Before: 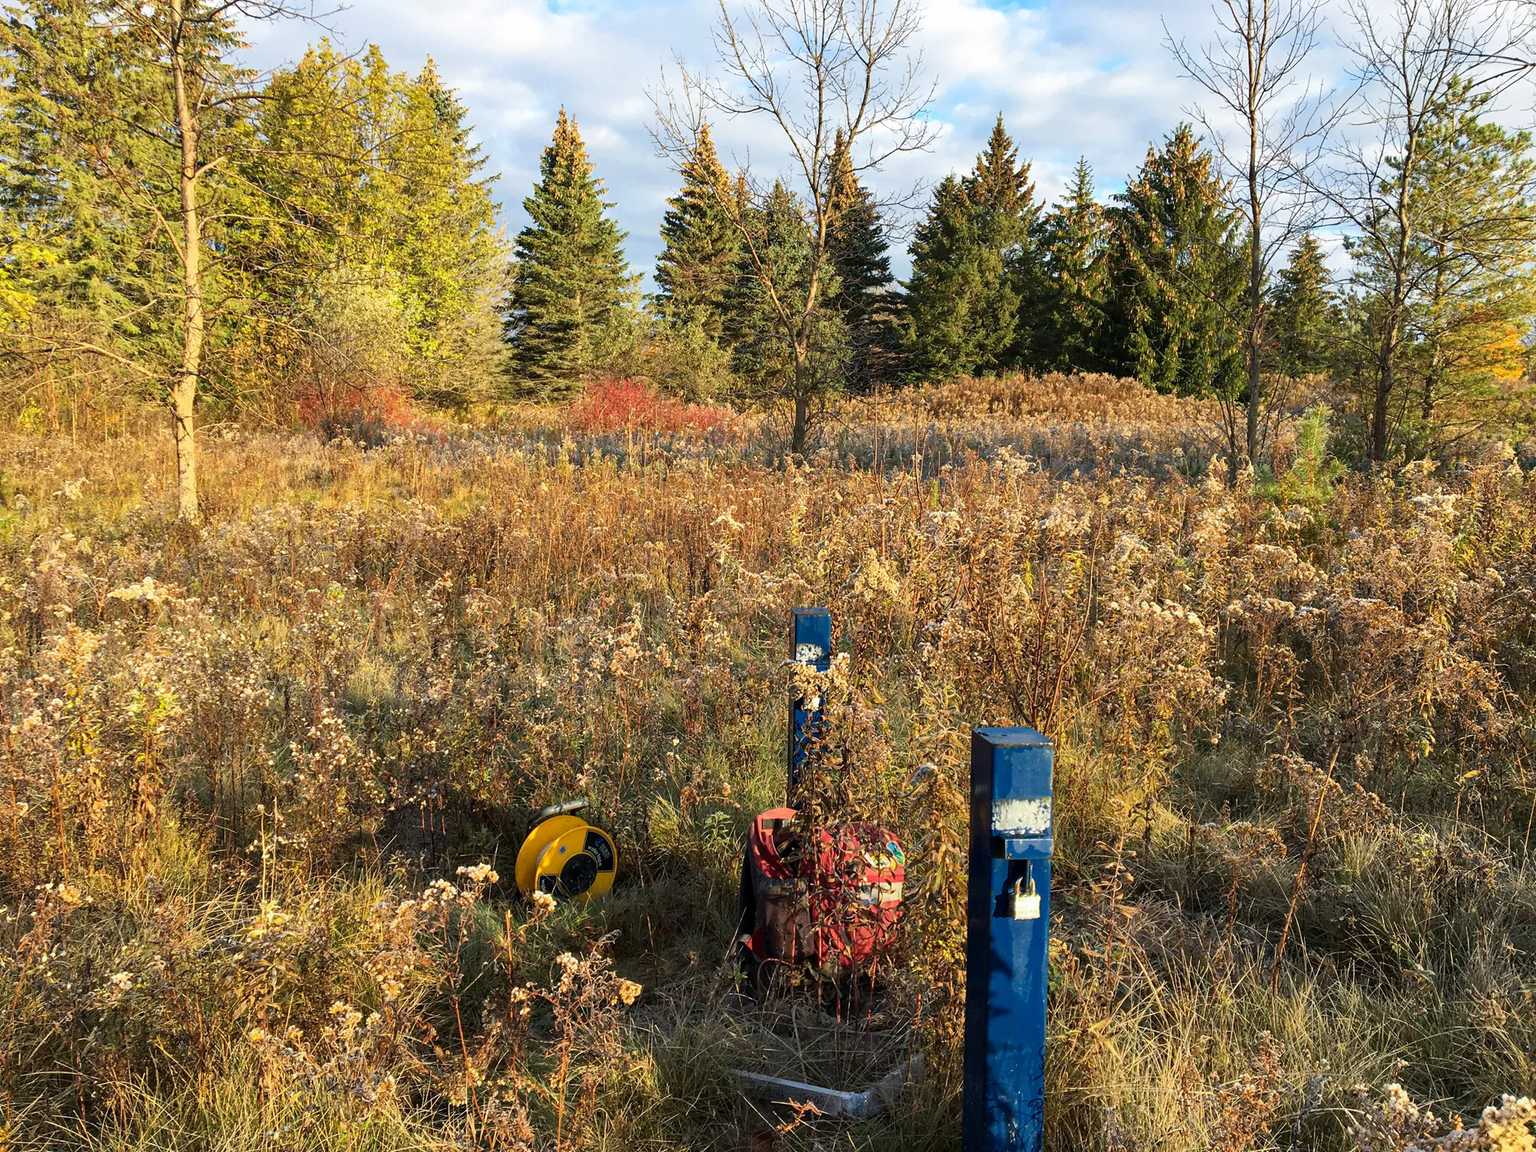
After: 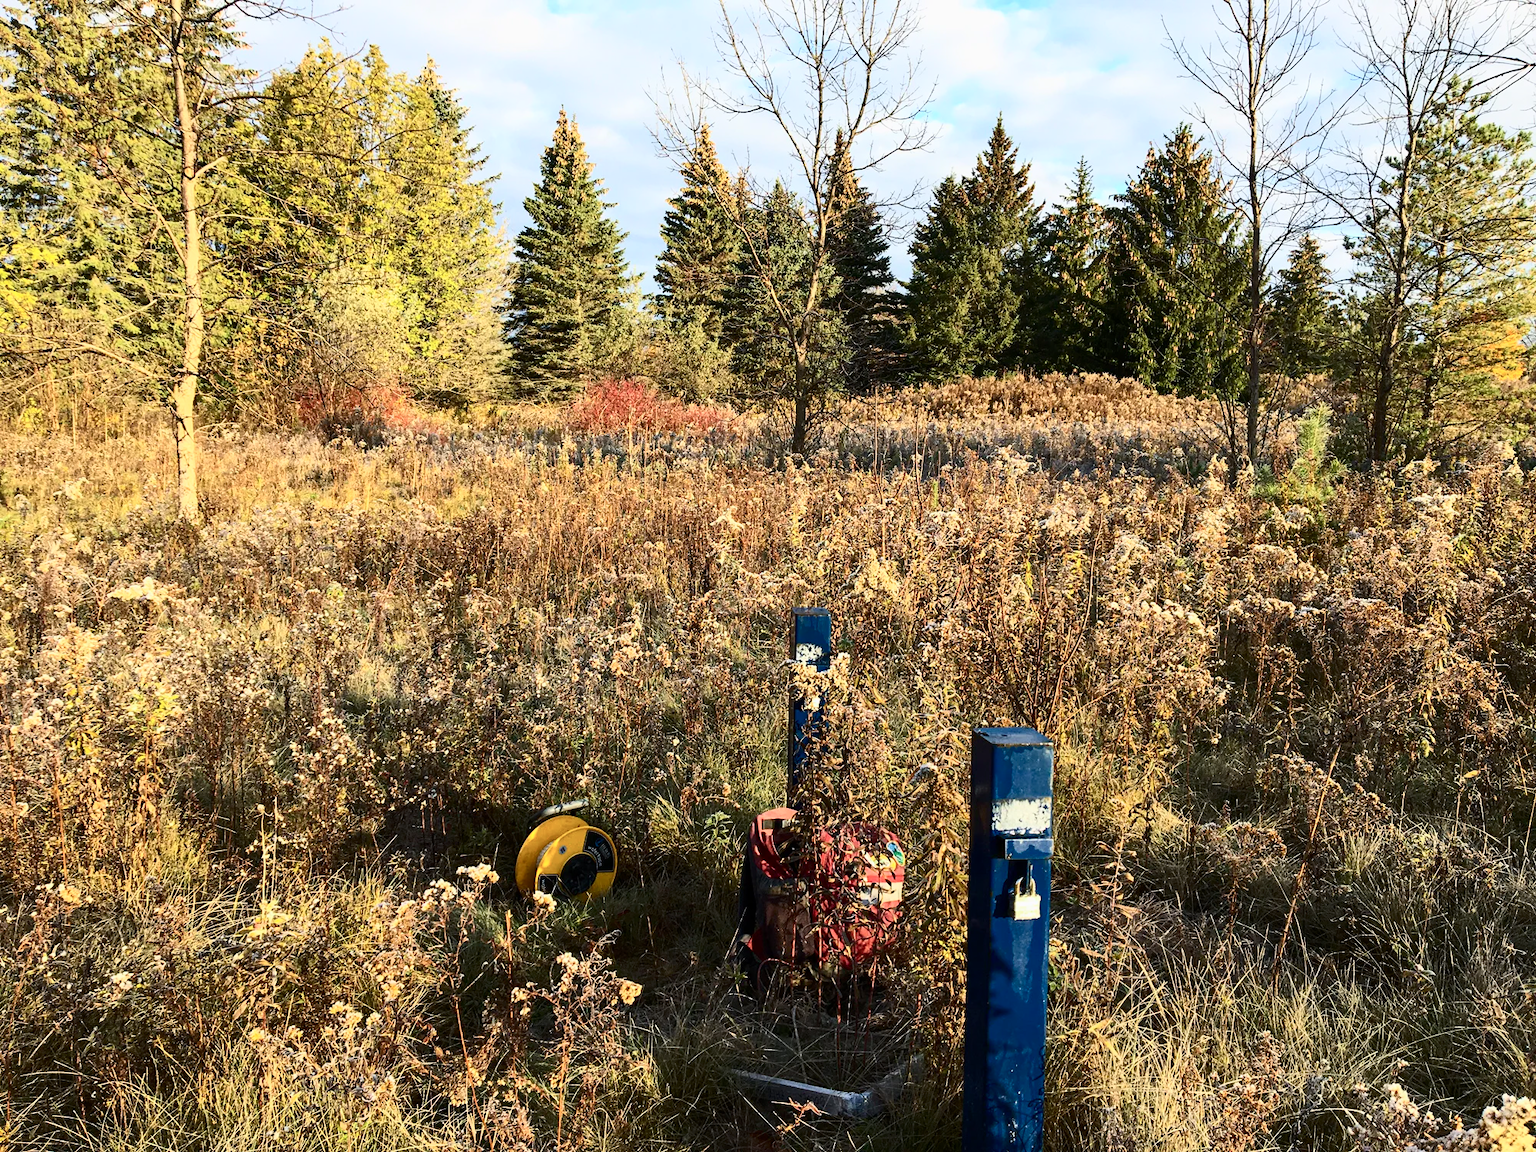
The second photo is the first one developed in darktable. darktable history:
contrast brightness saturation: contrast 0.386, brightness 0.115
exposure: exposure -0.207 EV, compensate highlight preservation false
